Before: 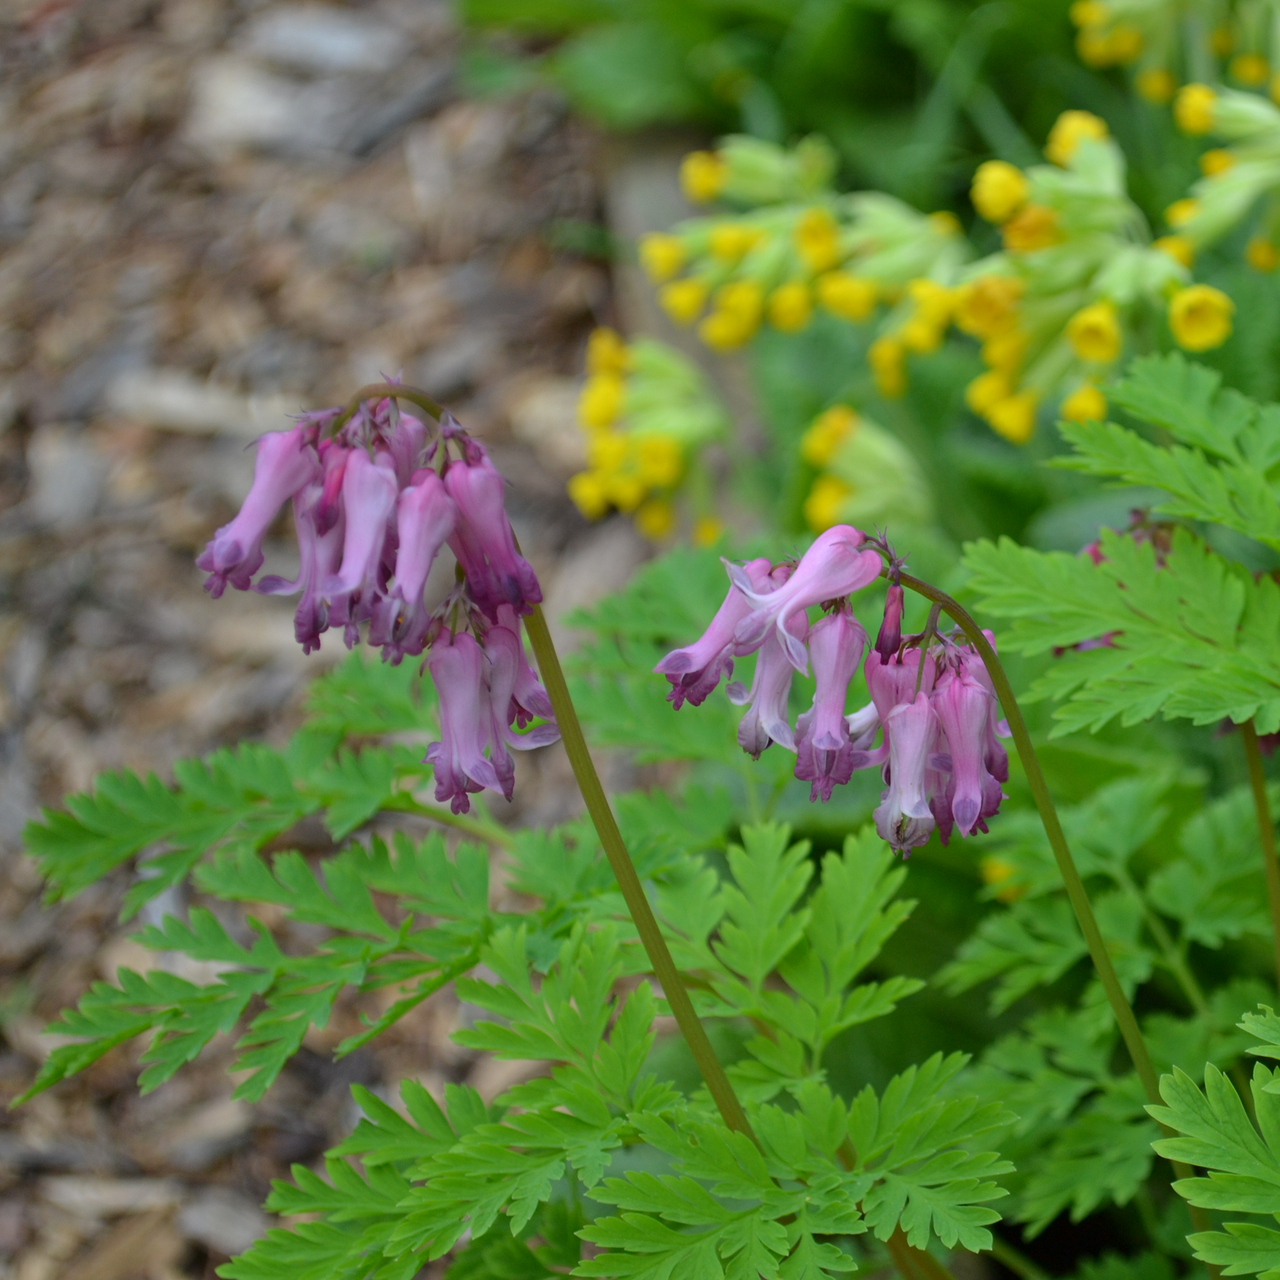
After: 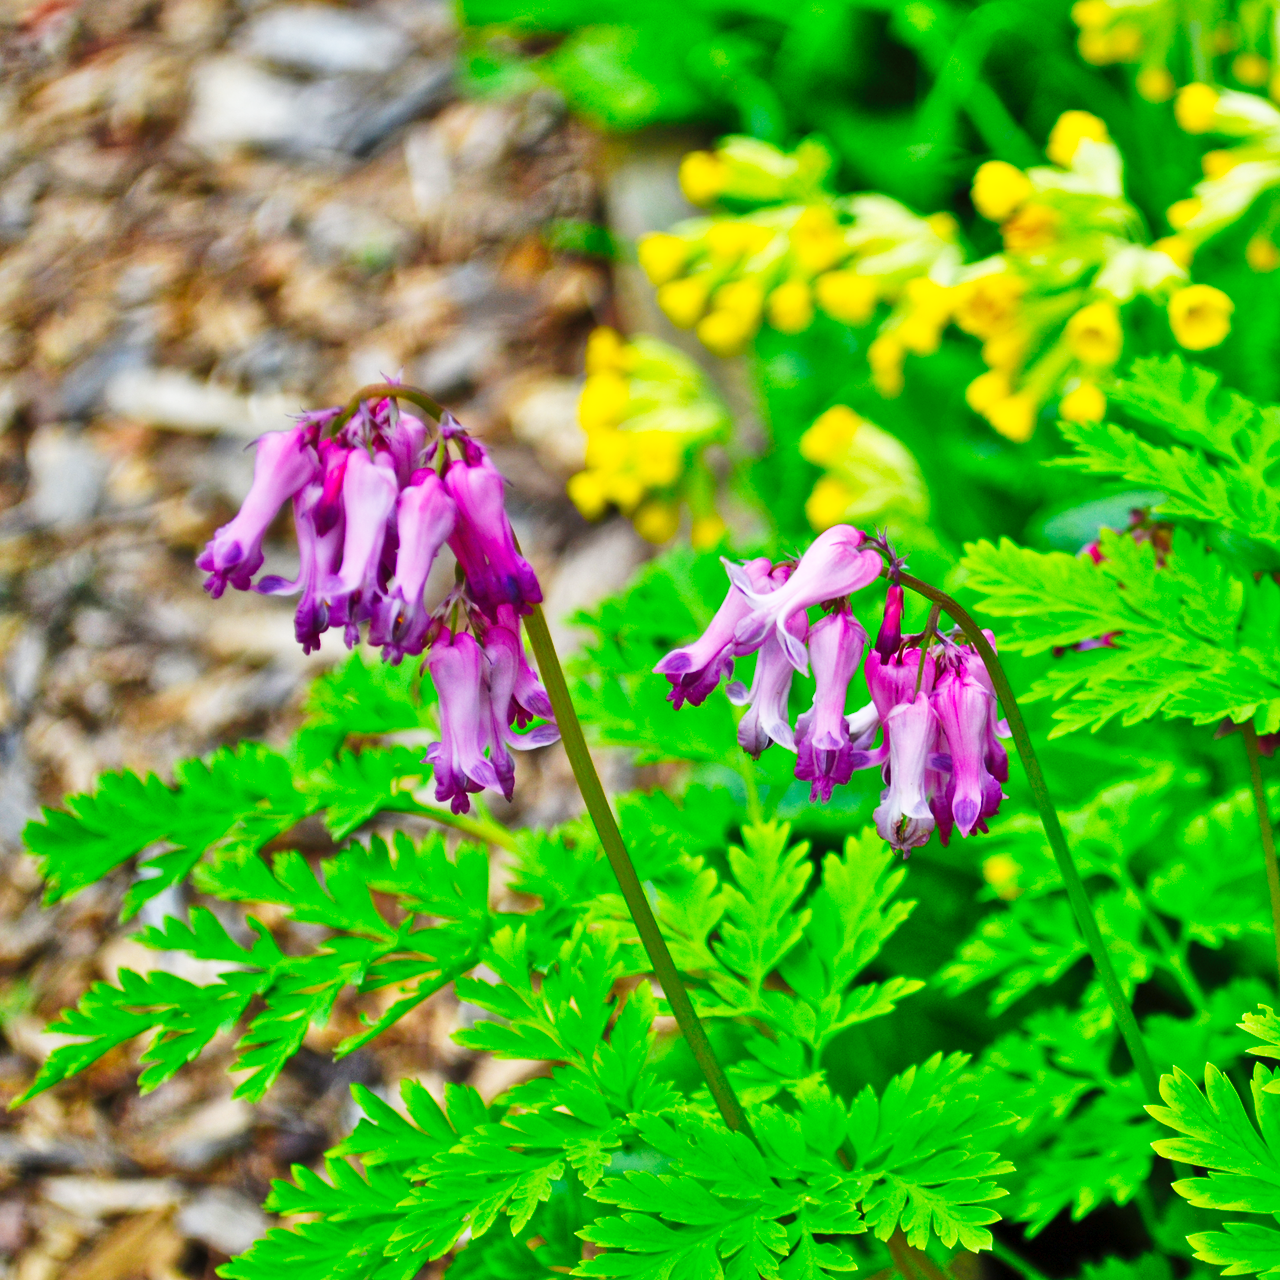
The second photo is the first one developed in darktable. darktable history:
contrast equalizer: y [[0.514, 0.573, 0.581, 0.508, 0.5, 0.5], [0.5 ×6], [0.5 ×6], [0 ×6], [0 ×6]], mix 0.149
tone equalizer: -7 EV 0.149 EV, -6 EV 0.582 EV, -5 EV 1.12 EV, -4 EV 1.36 EV, -3 EV 1.18 EV, -2 EV 0.6 EV, -1 EV 0.166 EV
shadows and highlights: on, module defaults
tone curve: curves: ch0 [(0, 0) (0.003, 0.006) (0.011, 0.008) (0.025, 0.011) (0.044, 0.015) (0.069, 0.019) (0.1, 0.023) (0.136, 0.03) (0.177, 0.042) (0.224, 0.065) (0.277, 0.103) (0.335, 0.177) (0.399, 0.294) (0.468, 0.463) (0.543, 0.639) (0.623, 0.805) (0.709, 0.909) (0.801, 0.967) (0.898, 0.989) (1, 1)], preserve colors none
local contrast: mode bilateral grid, contrast 15, coarseness 37, detail 105%, midtone range 0.2
